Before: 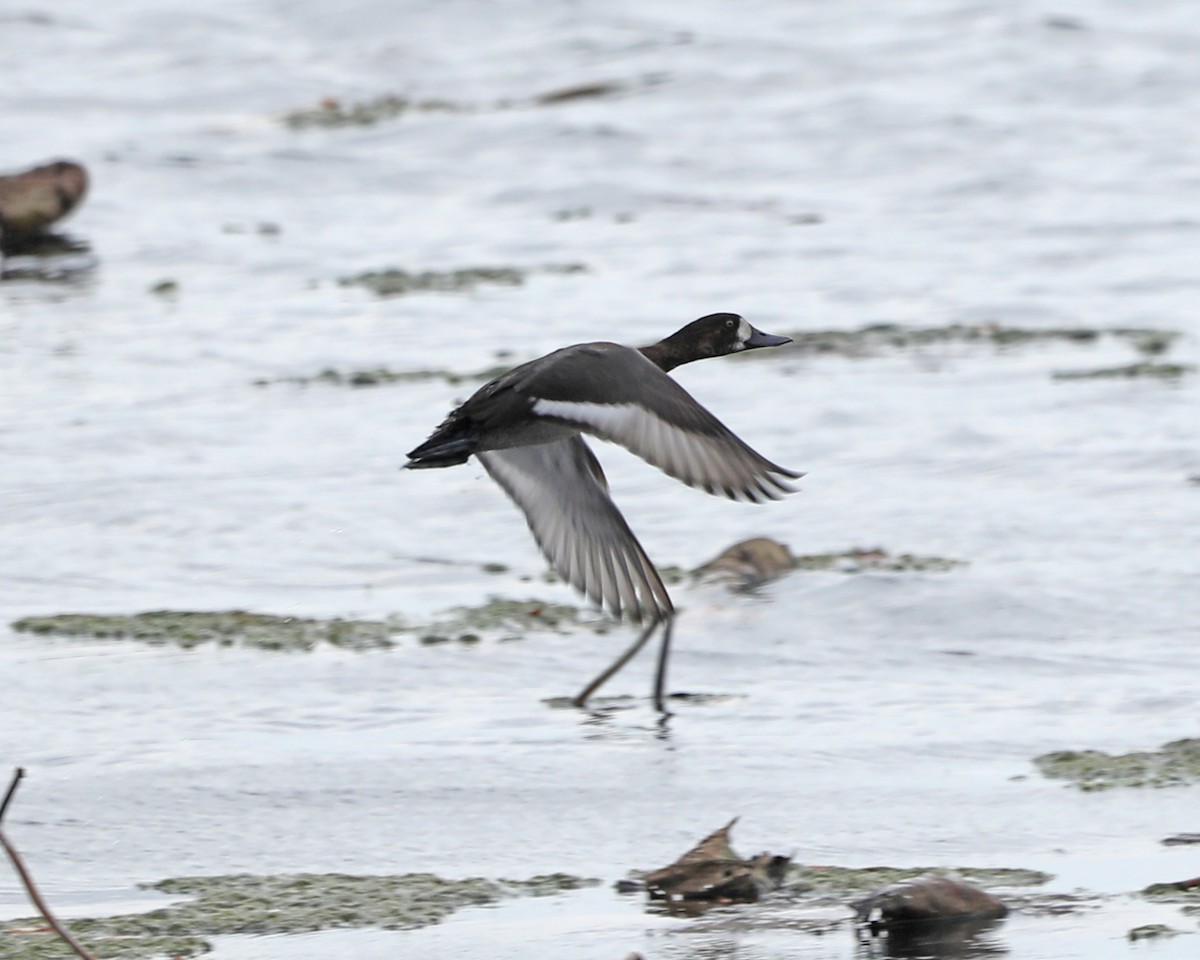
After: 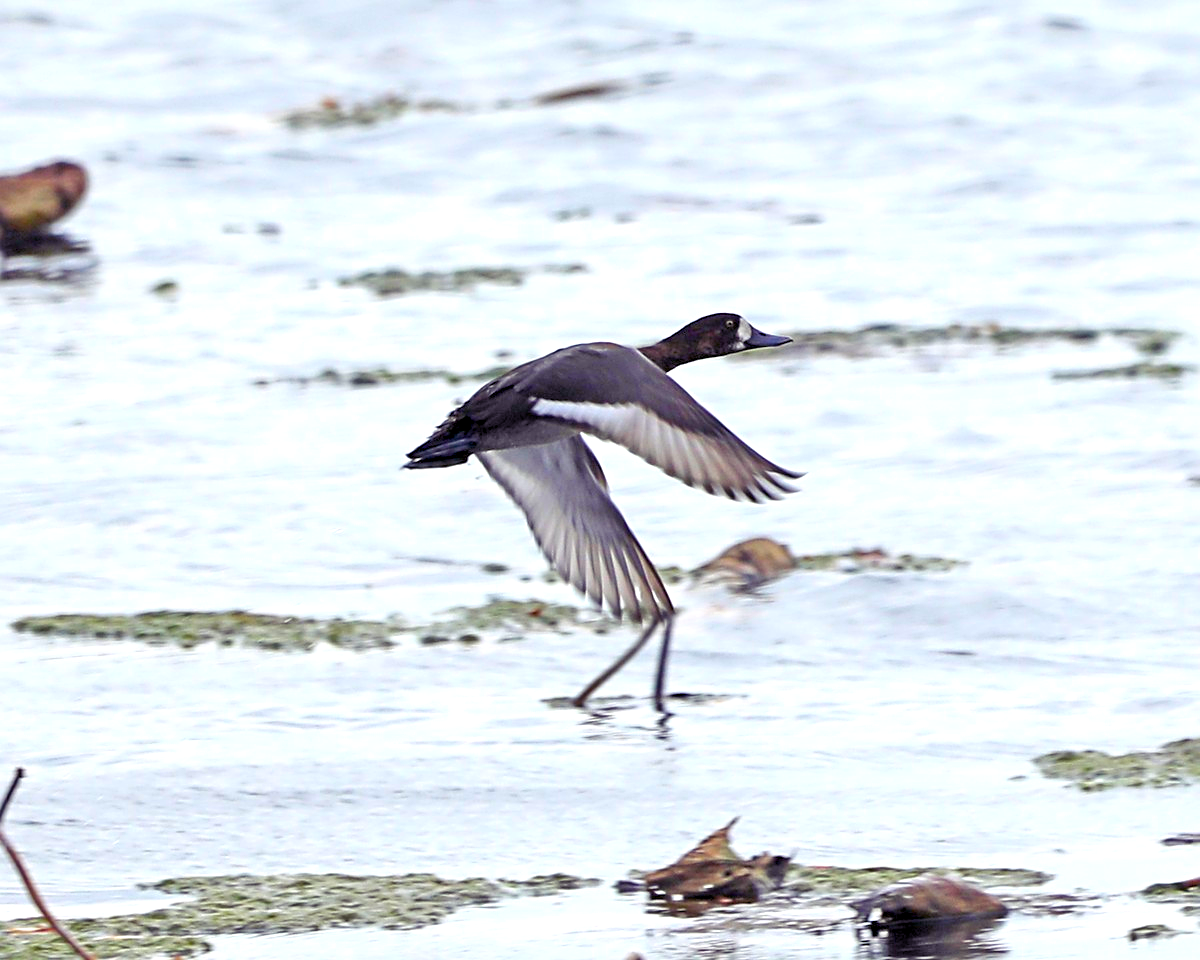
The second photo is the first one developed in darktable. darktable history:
contrast brightness saturation: contrast 0.078, saturation 0.199
tone equalizer: -8 EV 0.992 EV, -7 EV 0.972 EV, -6 EV 1.02 EV, -5 EV 1.02 EV, -4 EV 1.03 EV, -3 EV 0.742 EV, -2 EV 0.521 EV, -1 EV 0.235 EV
exposure: black level correction 0.005, exposure 0.005 EV, compensate highlight preservation false
color balance rgb: shadows lift › luminance -21.318%, shadows lift › chroma 8.857%, shadows lift › hue 285.5°, linear chroma grading › global chroma 15.545%, perceptual saturation grading › global saturation 9.028%, perceptual saturation grading › highlights -13.379%, perceptual saturation grading › mid-tones 14.646%, perceptual saturation grading › shadows 22.312%, perceptual brilliance grading › highlights 10.205%, perceptual brilliance grading › mid-tones 4.949%, global vibrance 29.298%
sharpen: radius 2.764
